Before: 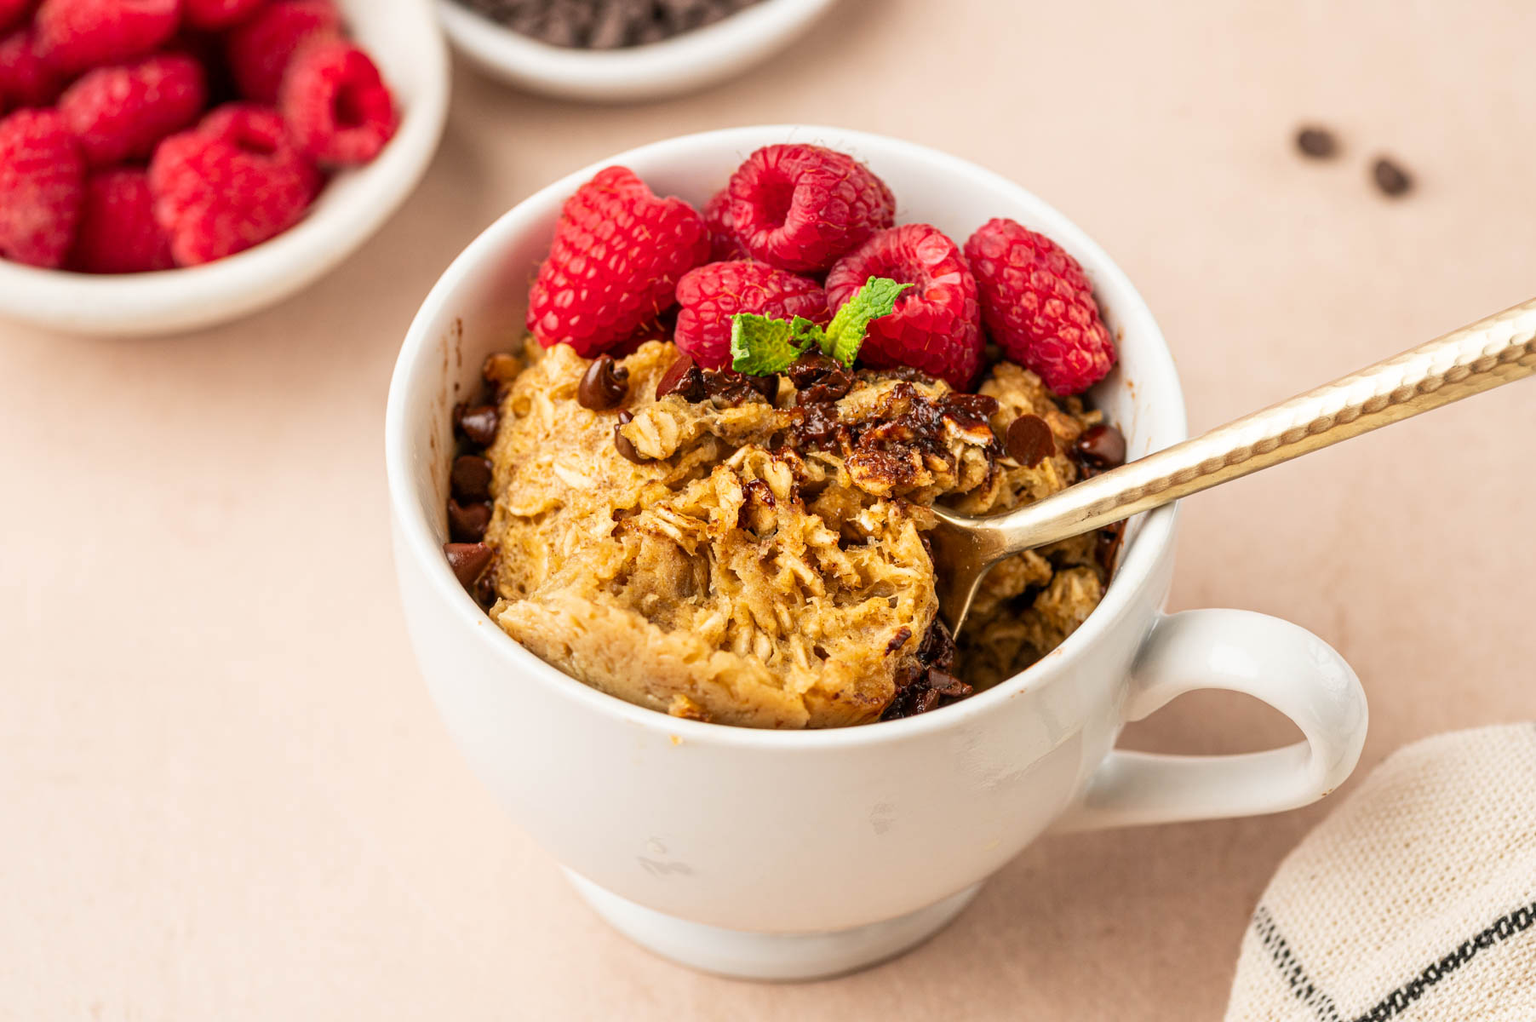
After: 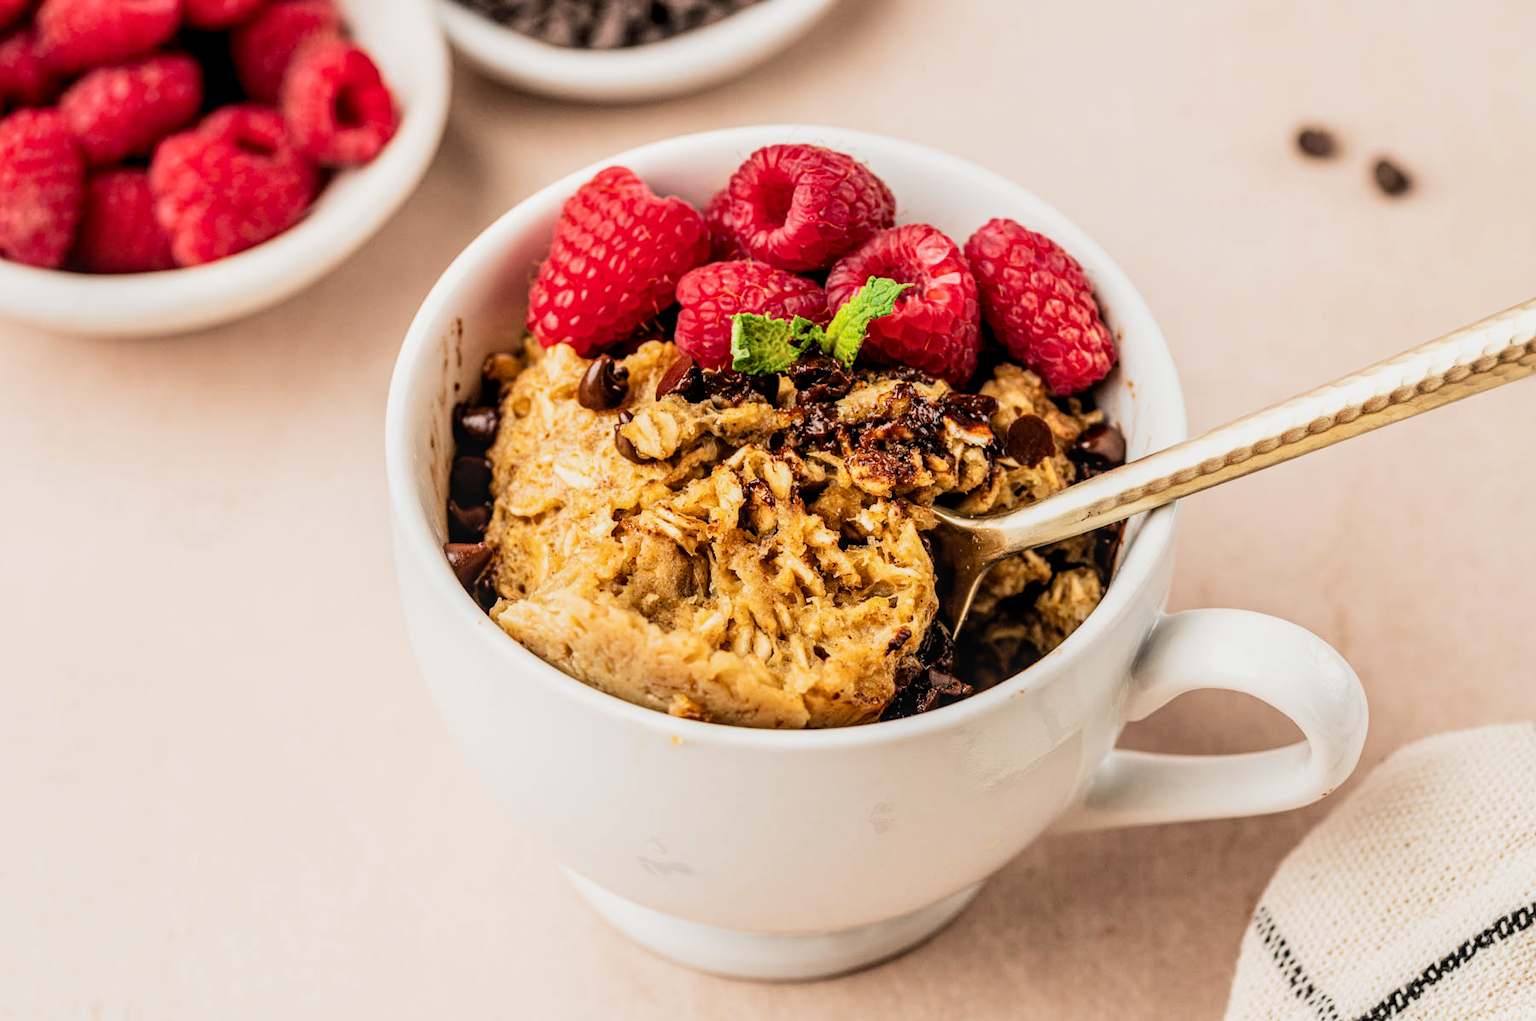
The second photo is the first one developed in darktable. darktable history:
filmic rgb: black relative exposure -5.02 EV, white relative exposure 3.51 EV, hardness 3.17, contrast 1.401, highlights saturation mix -28.8%
local contrast: on, module defaults
